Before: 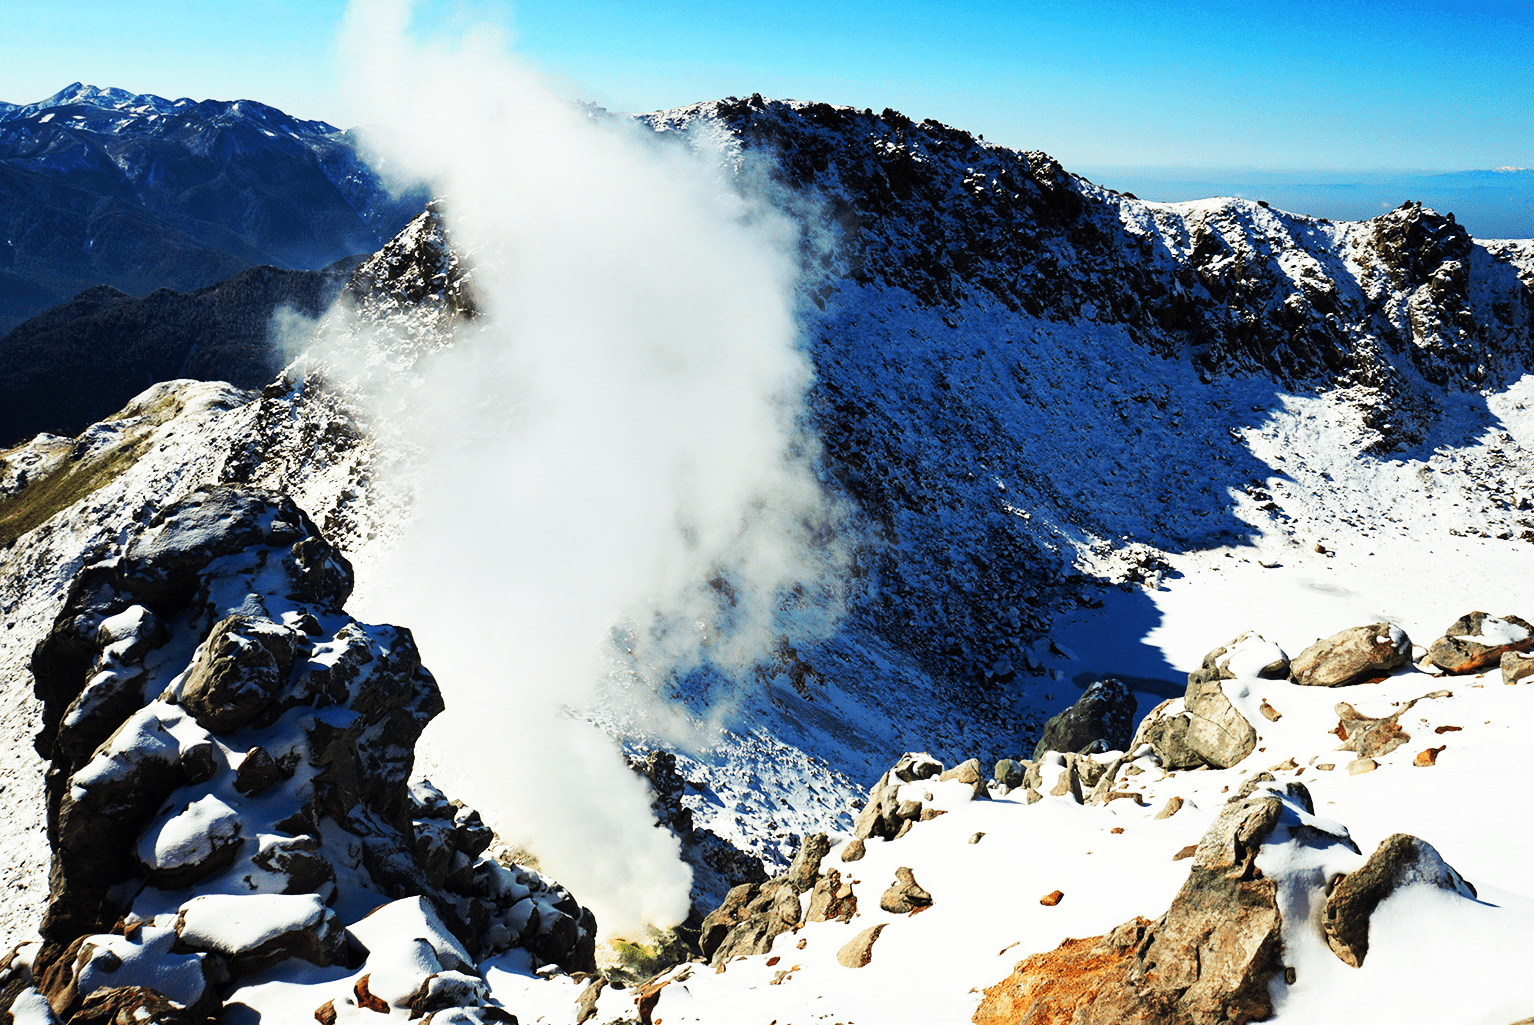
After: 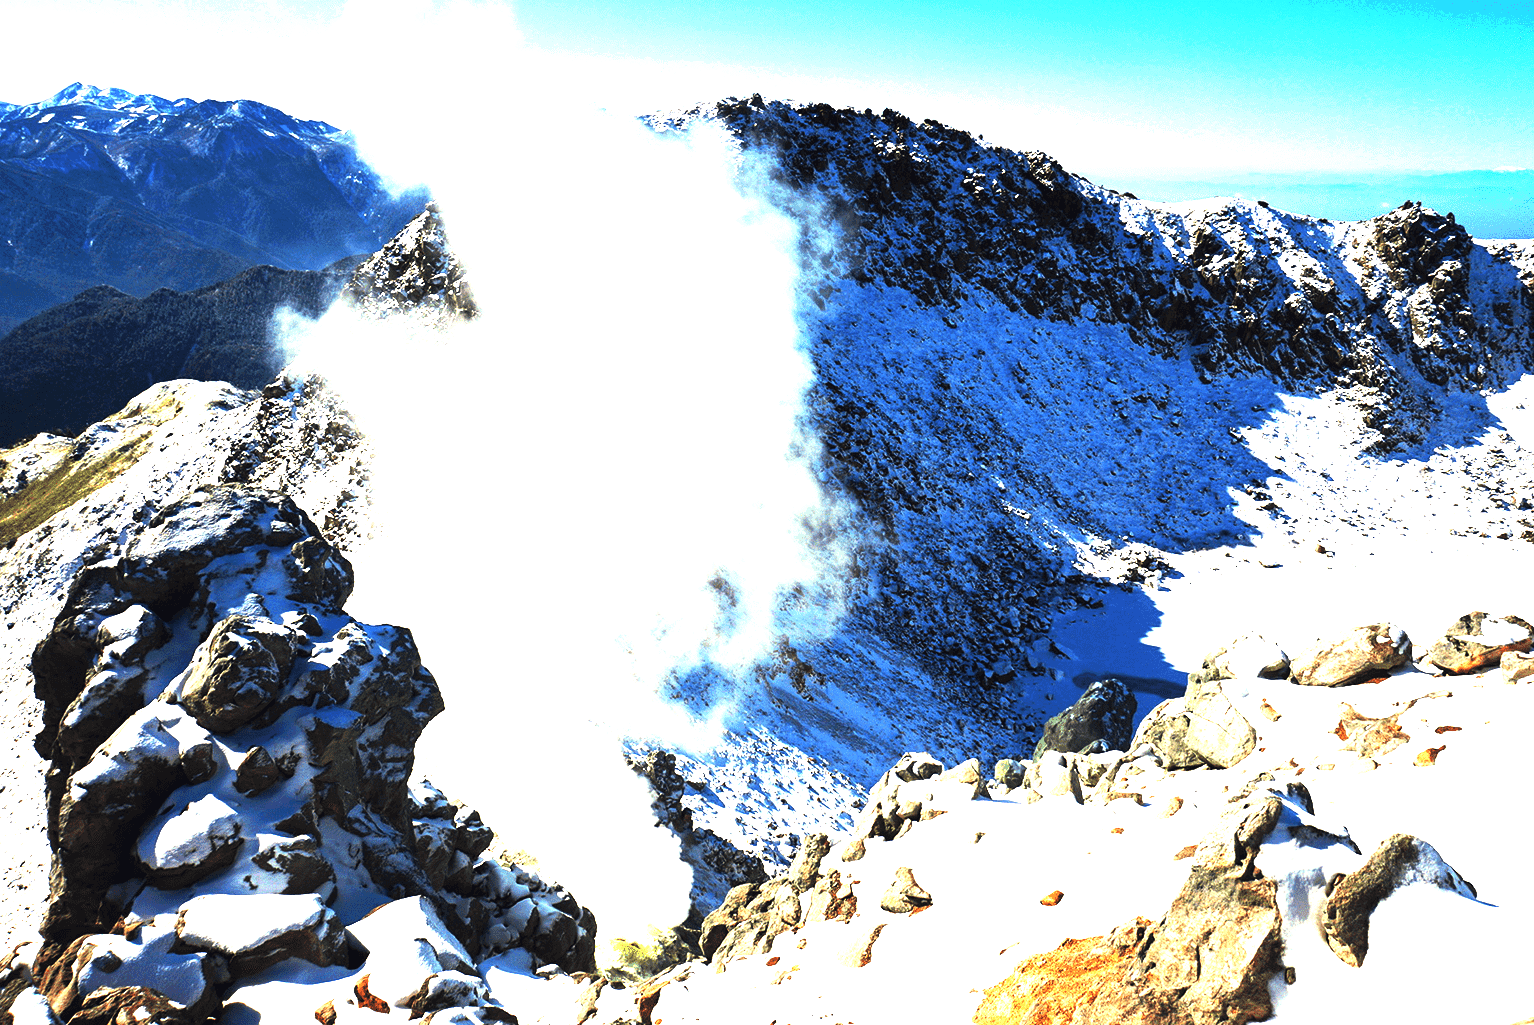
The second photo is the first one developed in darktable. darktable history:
exposure: black level correction 0, exposure 1.497 EV, compensate exposure bias true, compensate highlight preservation false
